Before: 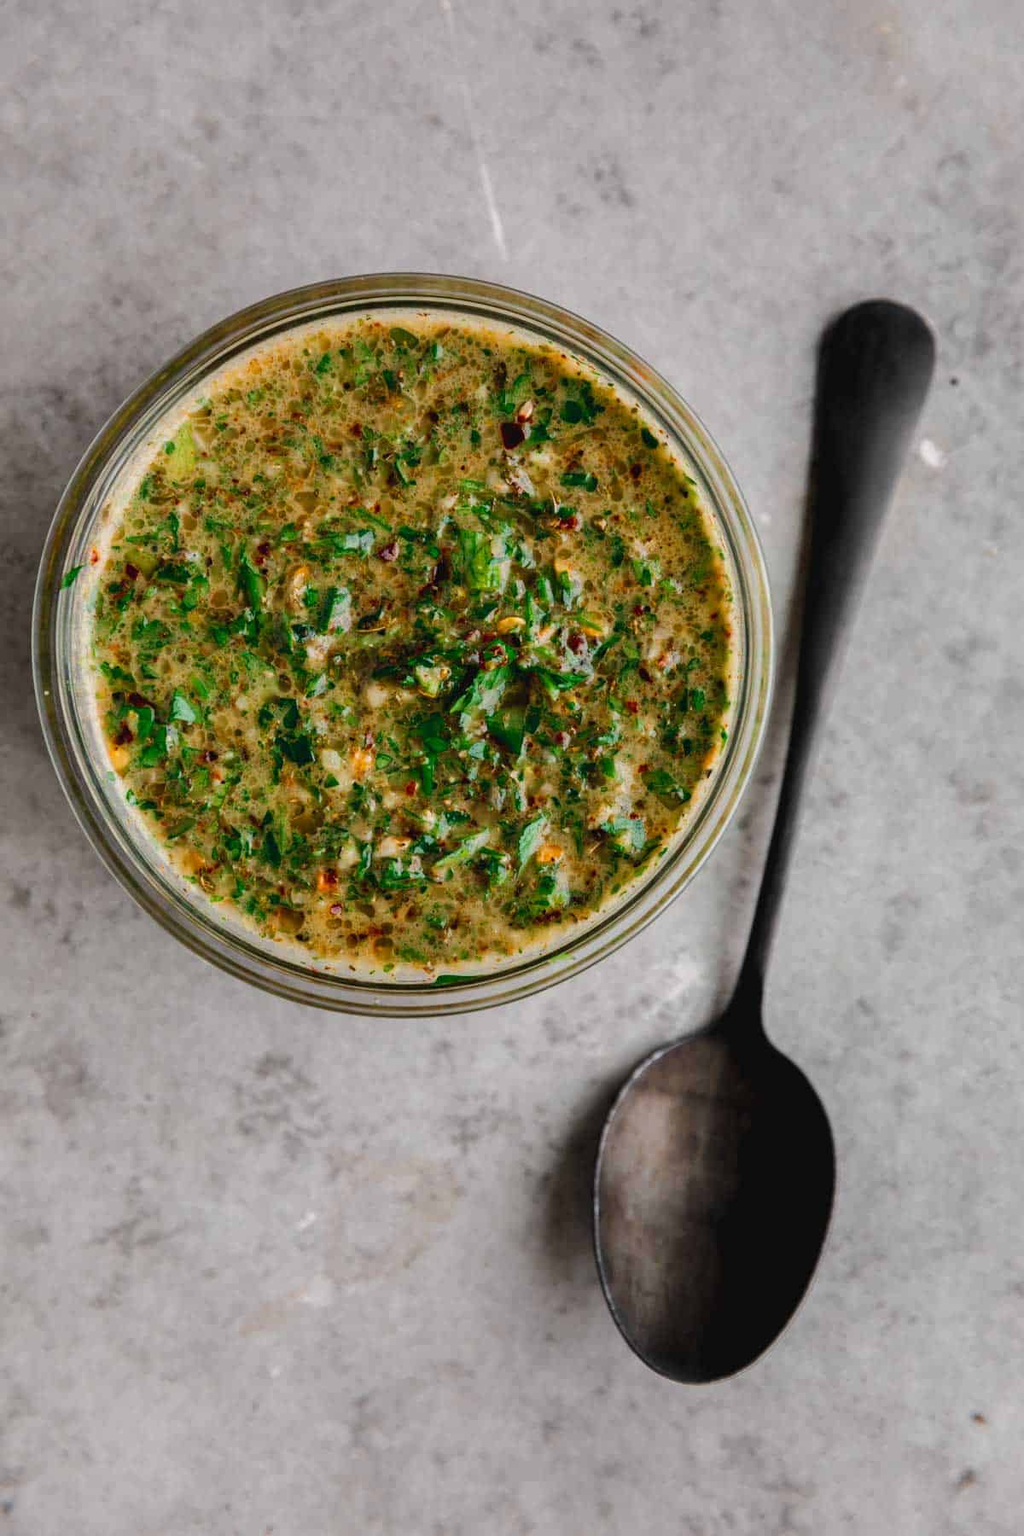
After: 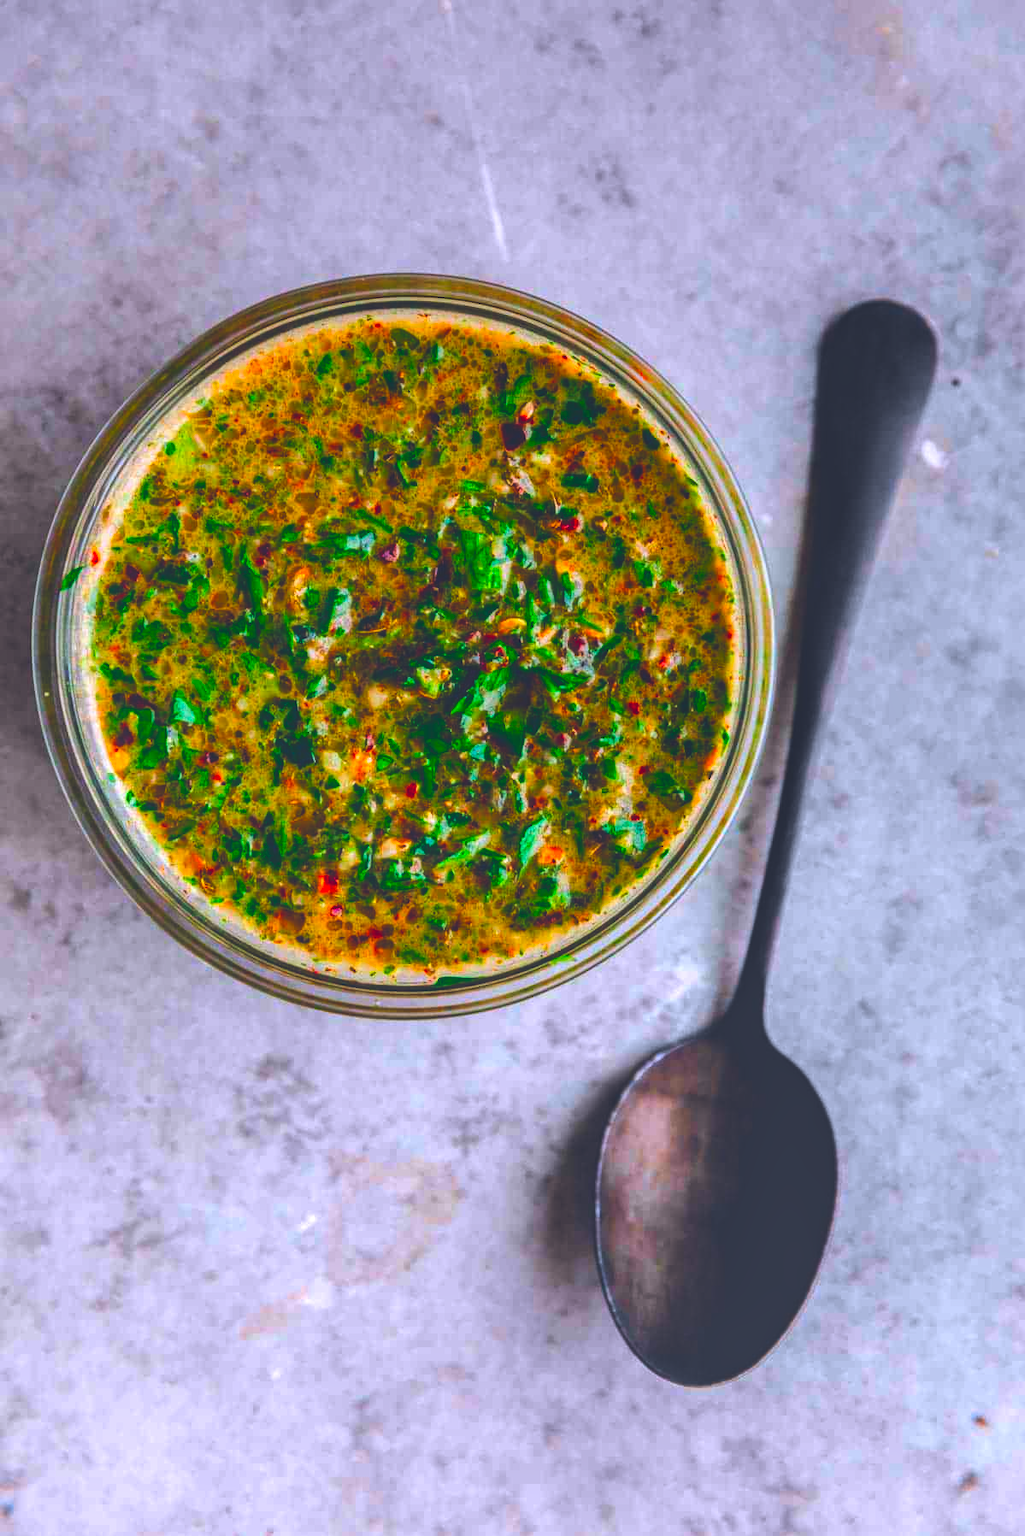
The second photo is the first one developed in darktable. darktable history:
exposure: black level correction -0.071, exposure 0.5 EV, compensate highlight preservation false
color calibration: illuminant as shot in camera, x 0.358, y 0.373, temperature 4628.91 K
color balance: input saturation 99%
local contrast: detail 160%
crop: top 0.05%, bottom 0.098%
color correction: saturation 3
graduated density: rotation 5.63°, offset 76.9
